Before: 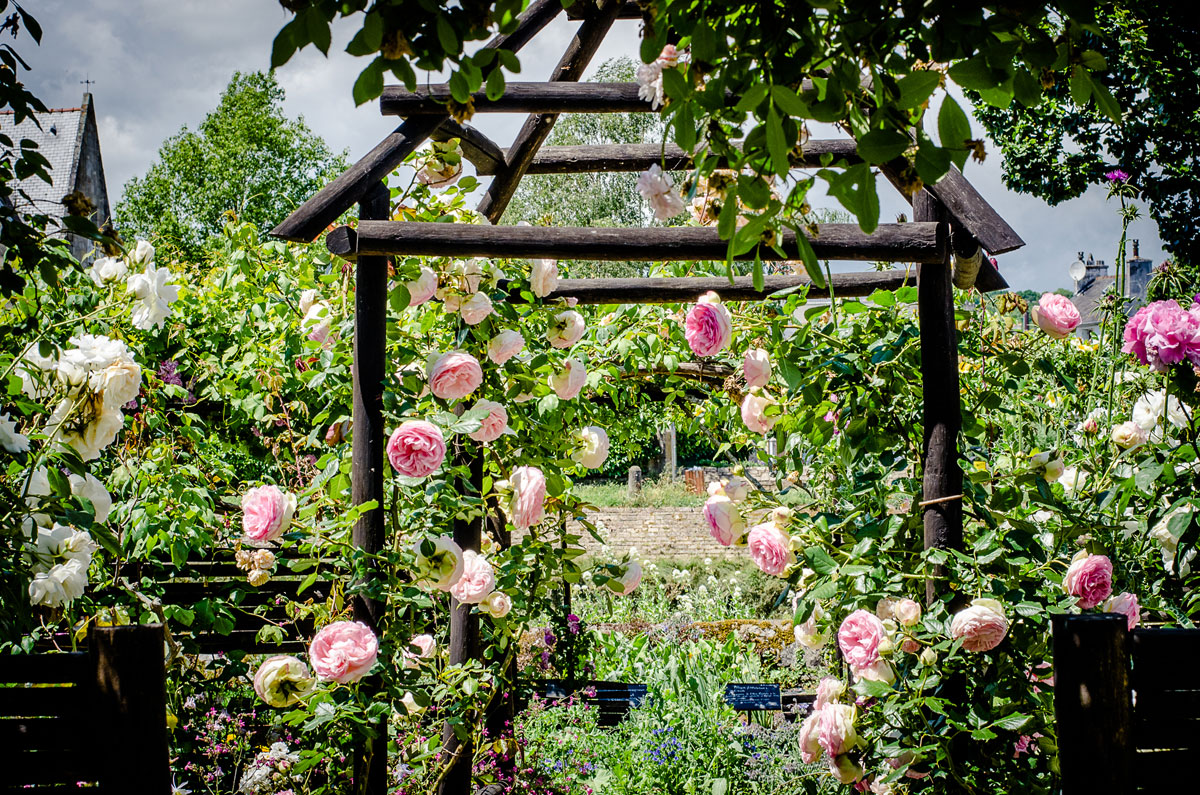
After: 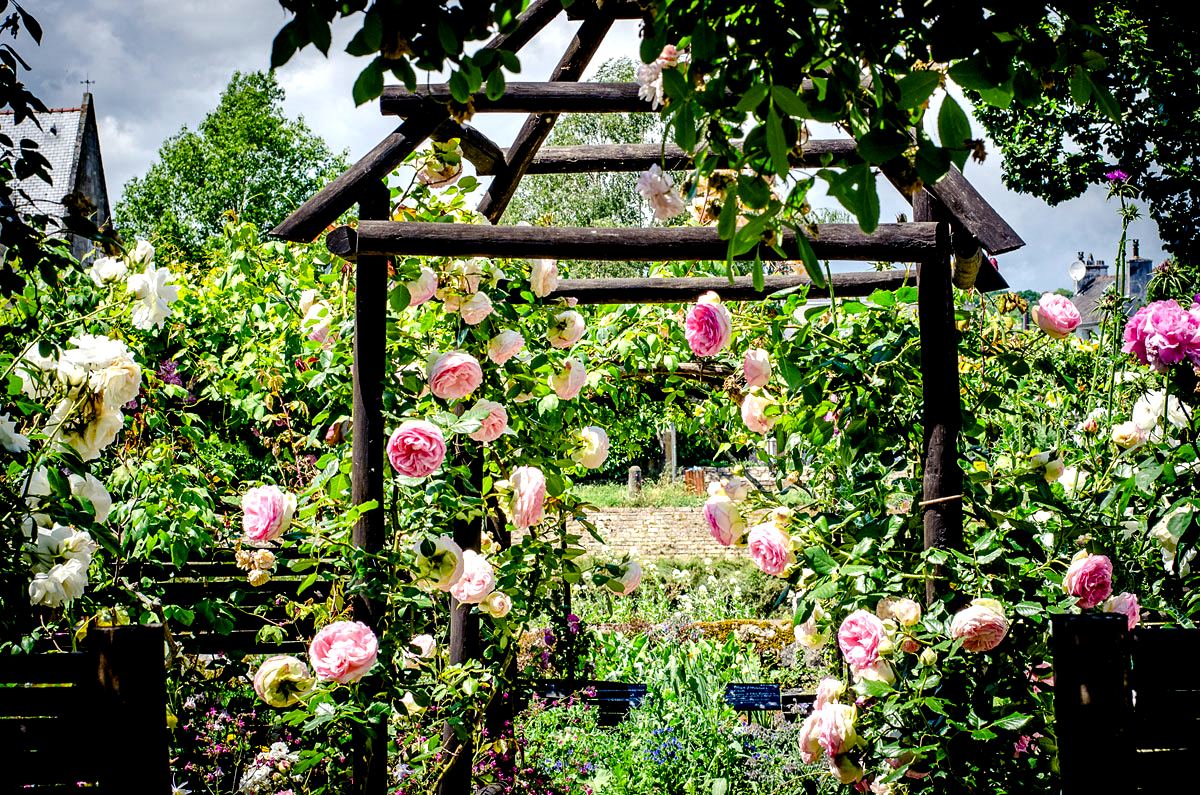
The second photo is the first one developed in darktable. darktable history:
color balance: lift [0.991, 1, 1, 1], gamma [0.996, 1, 1, 1], input saturation 98.52%, contrast 20.34%, output saturation 103.72%
